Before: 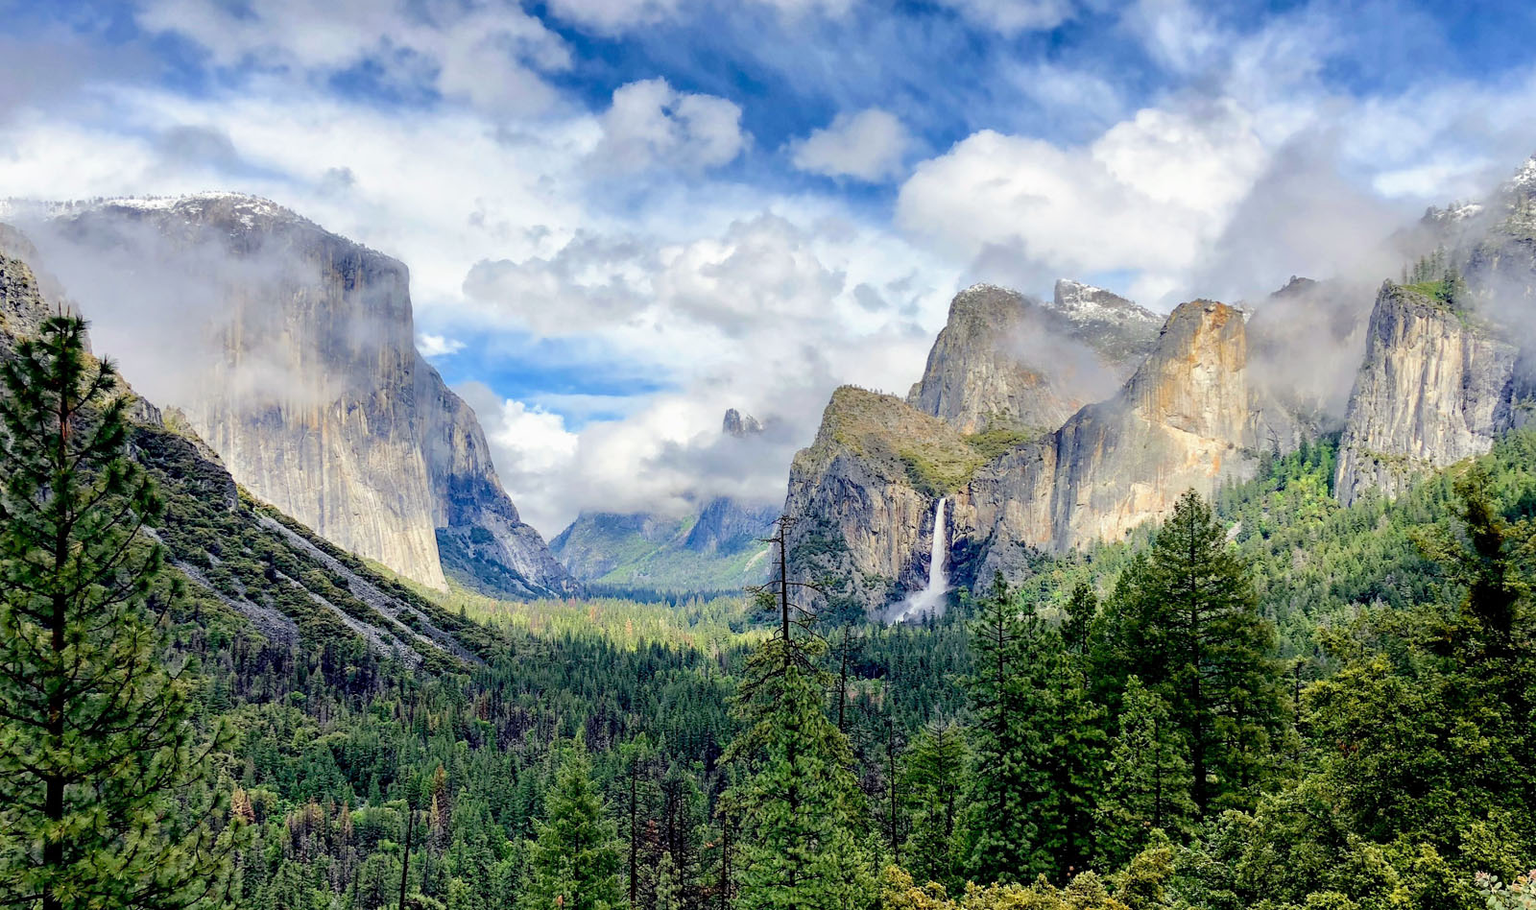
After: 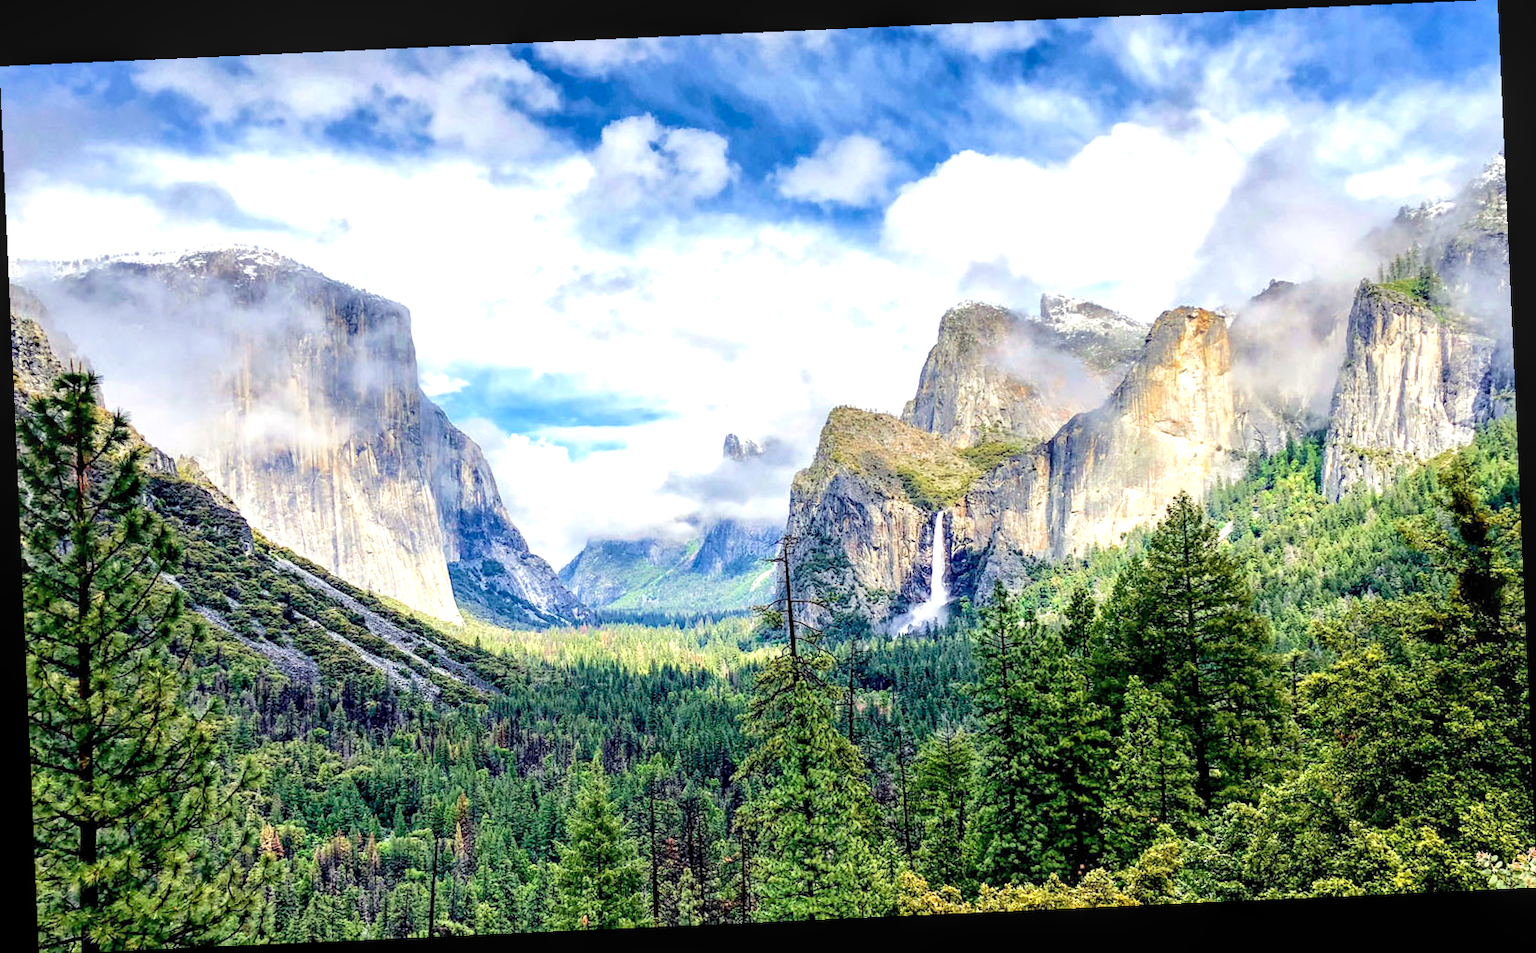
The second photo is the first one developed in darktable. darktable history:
local contrast: on, module defaults
exposure: exposure 0.74 EV, compensate highlight preservation false
rotate and perspective: rotation -2.56°, automatic cropping off
velvia: on, module defaults
